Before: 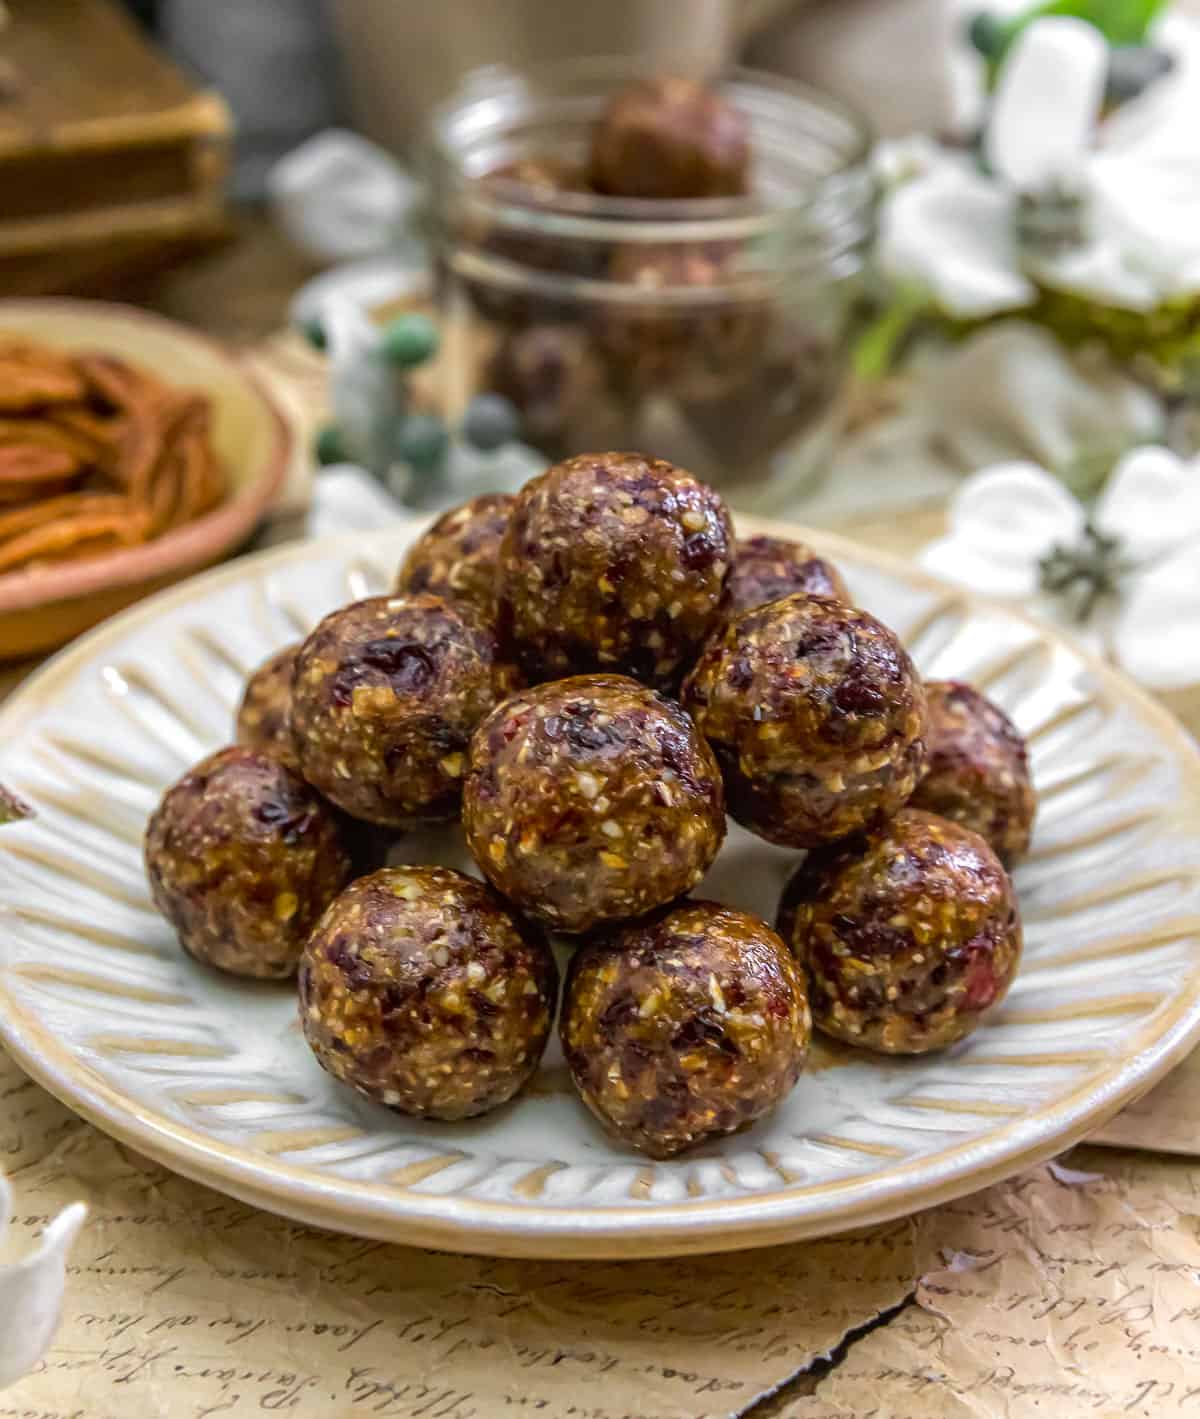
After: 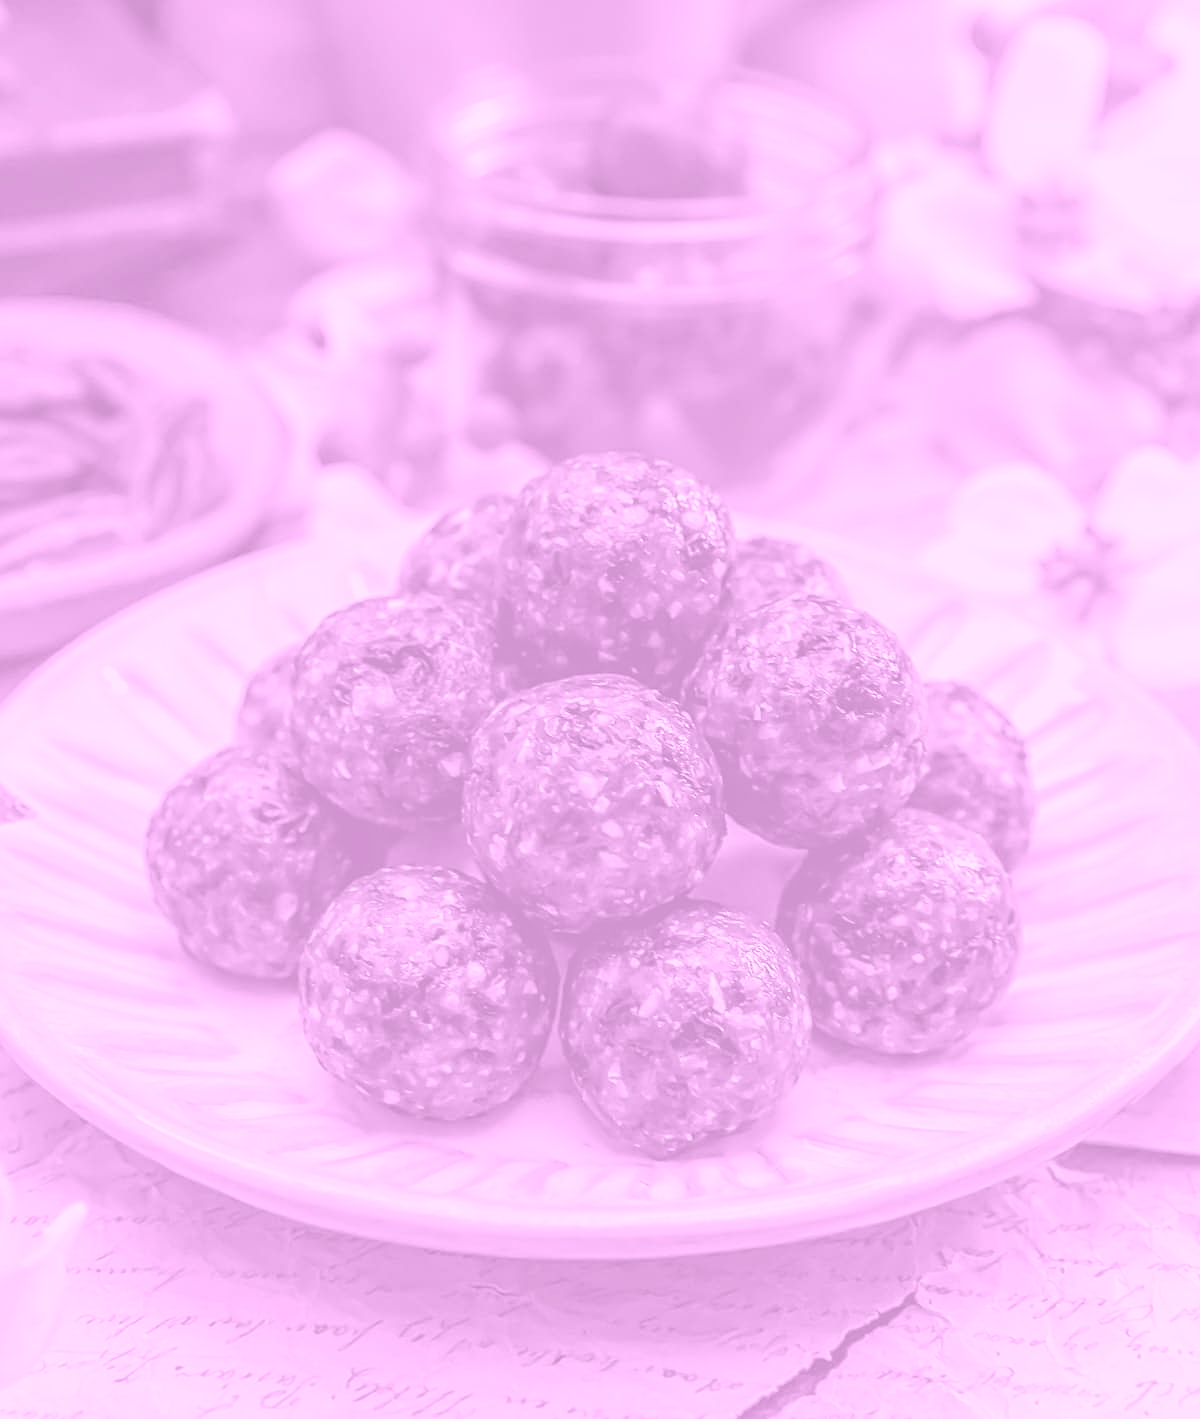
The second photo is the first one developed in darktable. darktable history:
white balance: red 0.954, blue 1.079
sharpen: on, module defaults
colorize: hue 331.2°, saturation 75%, source mix 30.28%, lightness 70.52%, version 1
